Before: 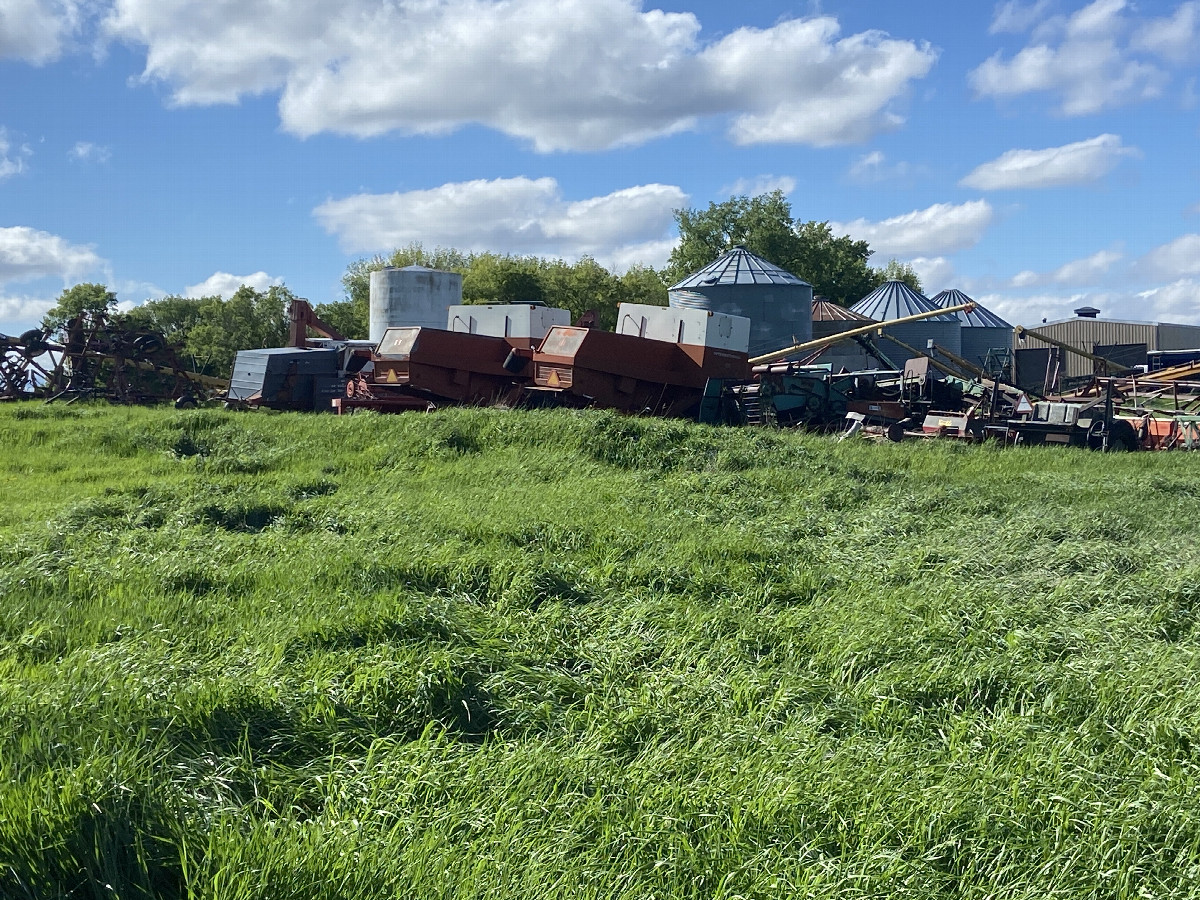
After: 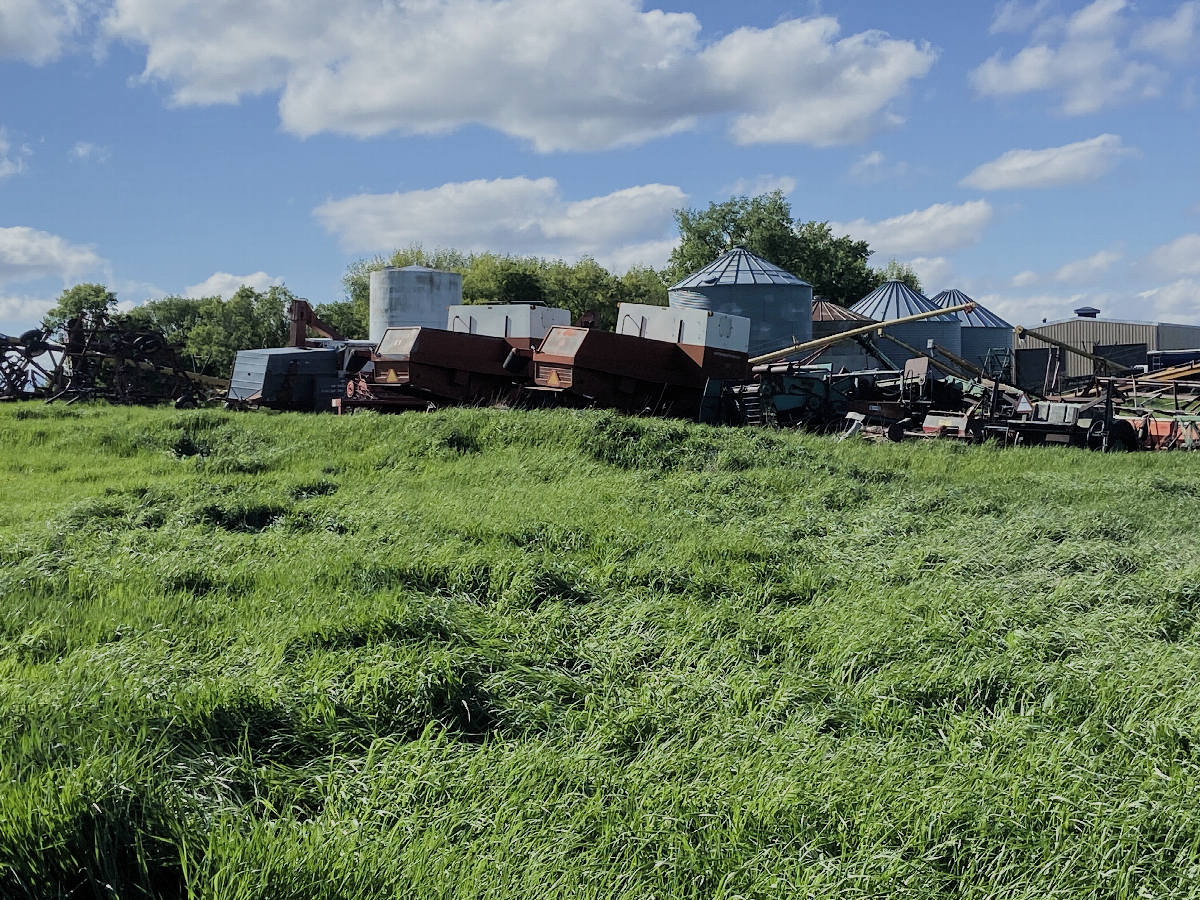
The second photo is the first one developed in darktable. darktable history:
filmic rgb: black relative exposure -7.65 EV, white relative exposure 4.56 EV, hardness 3.61, color science v4 (2020), contrast in shadows soft, contrast in highlights soft
